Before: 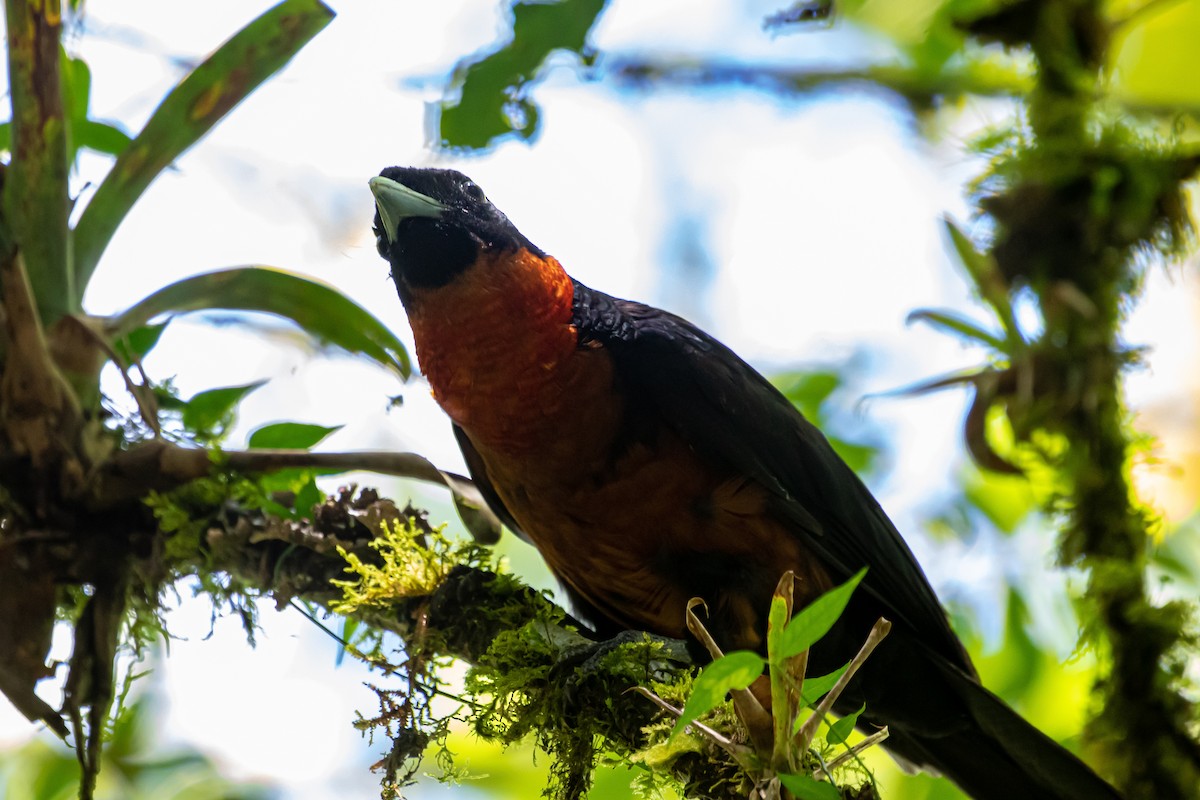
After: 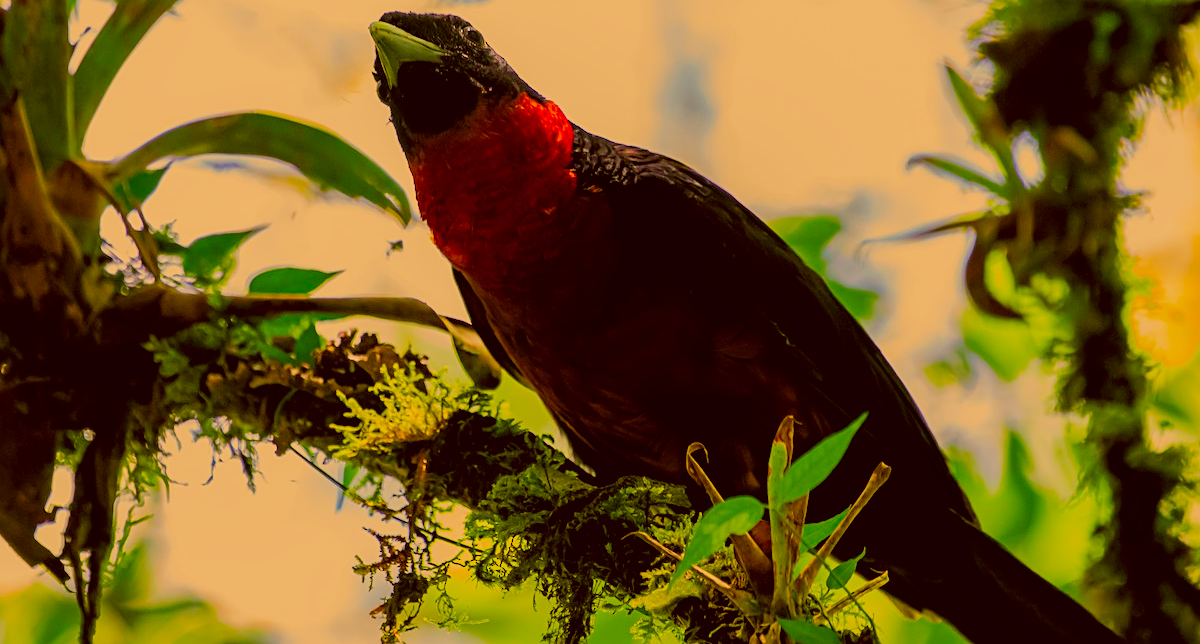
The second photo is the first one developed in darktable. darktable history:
crop and rotate: top 19.414%
filmic rgb: black relative exposure -7.65 EV, white relative exposure 4.56 EV, threshold 3.03 EV, hardness 3.61, enable highlight reconstruction true
sharpen: on, module defaults
shadows and highlights: shadows 25.17, white point adjustment -2.82, highlights -29.89
color correction: highlights a* 11.09, highlights b* 29.88, shadows a* 2.78, shadows b* 18.27, saturation 1.72
local contrast: highlights 62%, shadows 107%, detail 106%, midtone range 0.536
